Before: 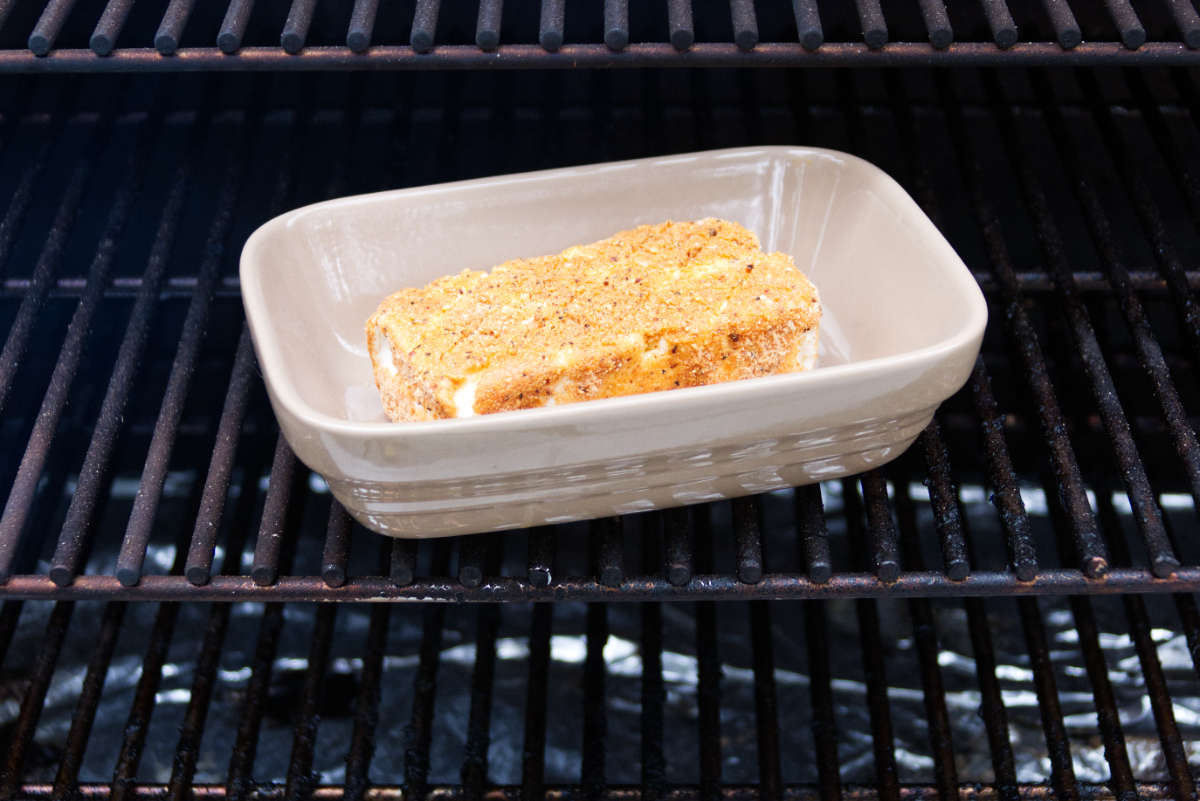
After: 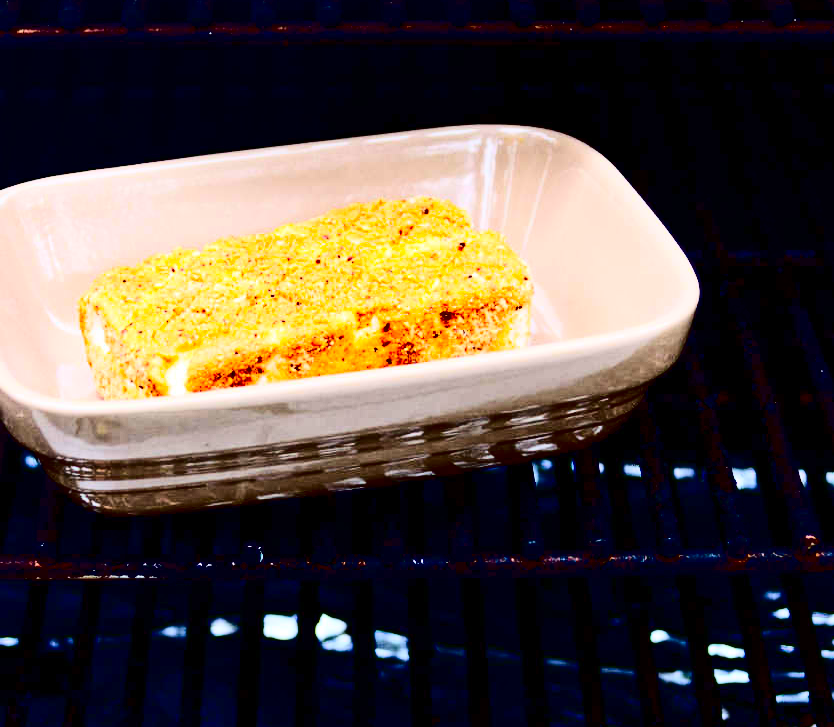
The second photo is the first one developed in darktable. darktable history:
crop and rotate: left 24.034%, top 2.838%, right 6.406%, bottom 6.299%
contrast brightness saturation: contrast 0.77, brightness -1, saturation 1
